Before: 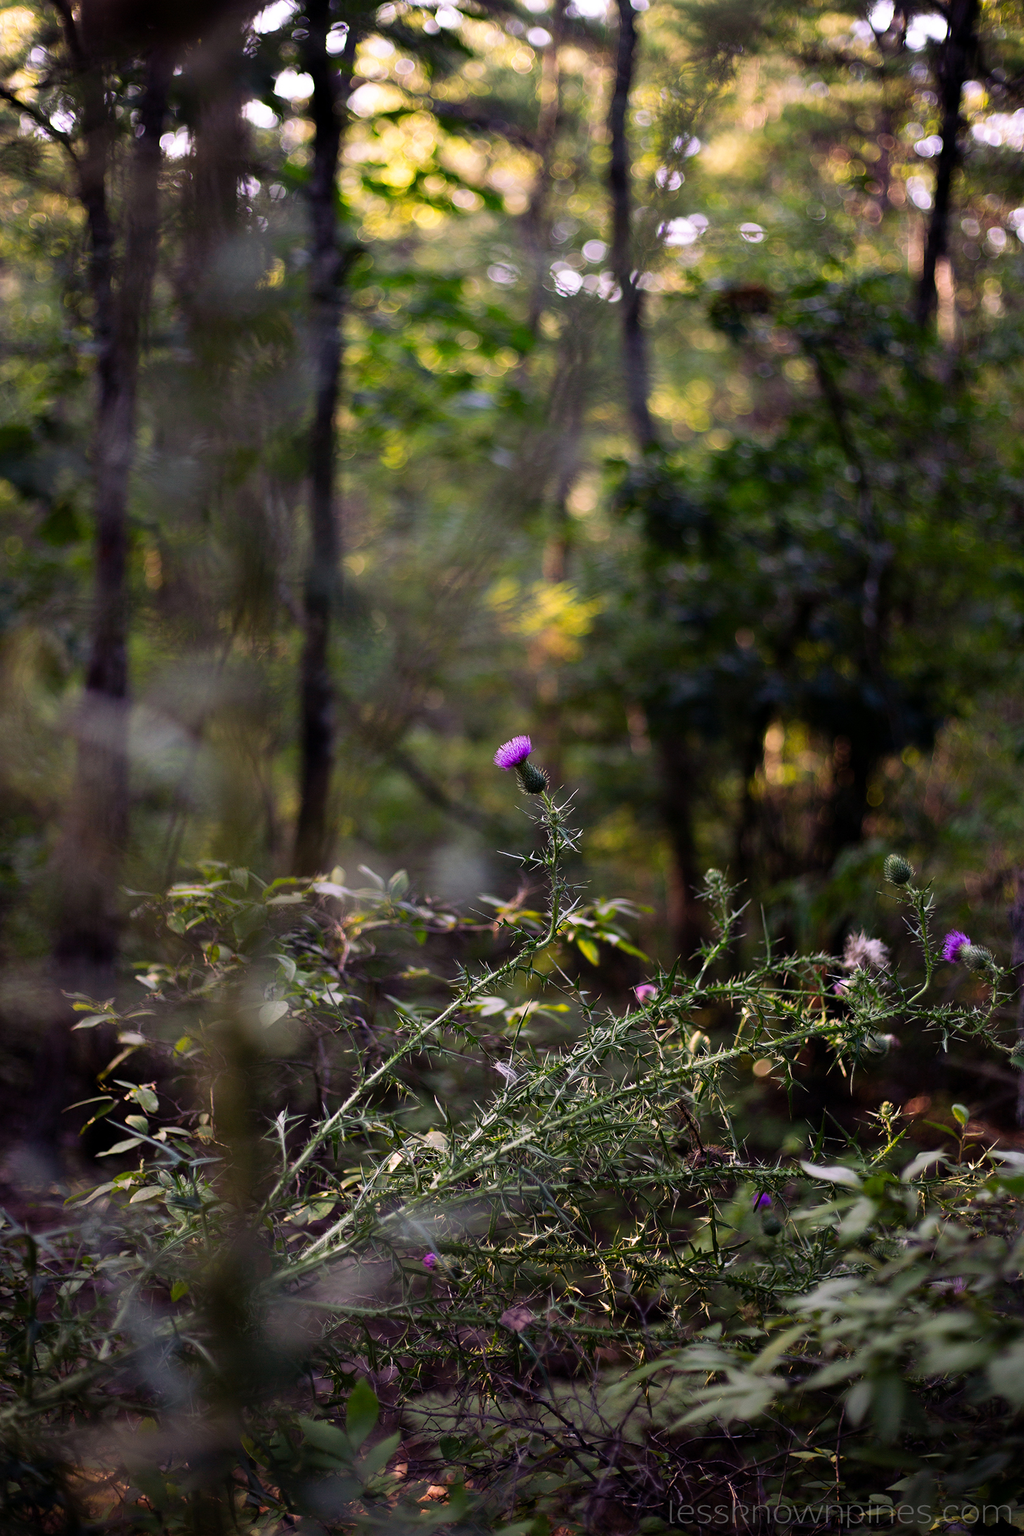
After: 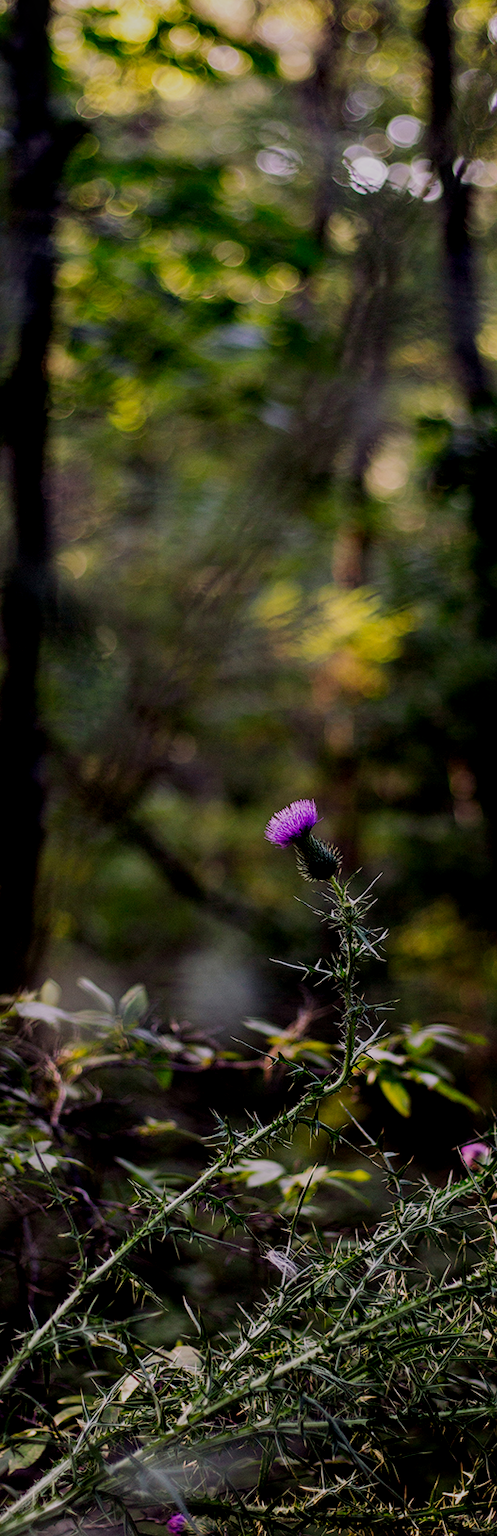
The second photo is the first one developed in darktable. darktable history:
filmic rgb: middle gray luminance 29%, black relative exposure -10.3 EV, white relative exposure 5.5 EV, threshold 6 EV, target black luminance 0%, hardness 3.95, latitude 2.04%, contrast 1.132, highlights saturation mix 5%, shadows ↔ highlights balance 15.11%, add noise in highlights 0, preserve chrominance no, color science v3 (2019), use custom middle-gray values true, iterations of high-quality reconstruction 0, contrast in highlights soft, enable highlight reconstruction true
local contrast: on, module defaults
crop and rotate: left 29.476%, top 10.214%, right 35.32%, bottom 17.333%
